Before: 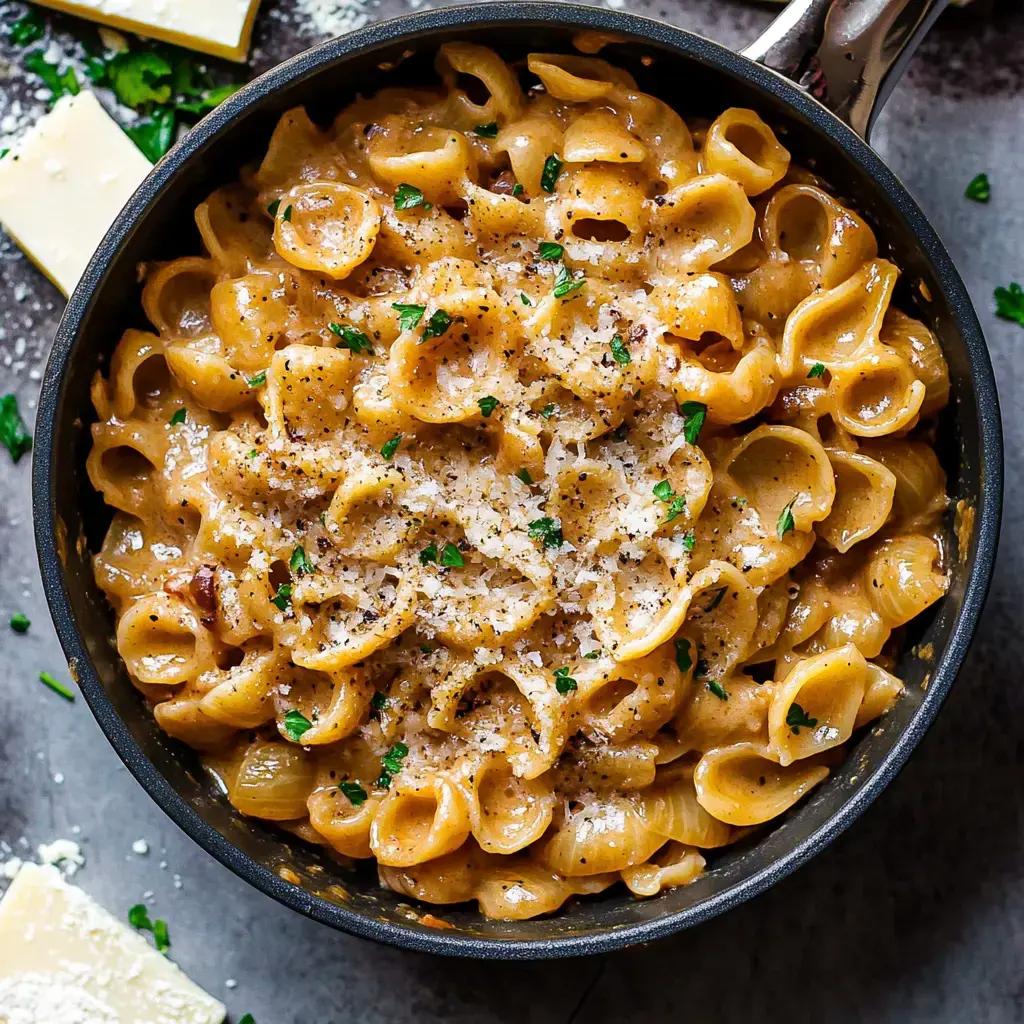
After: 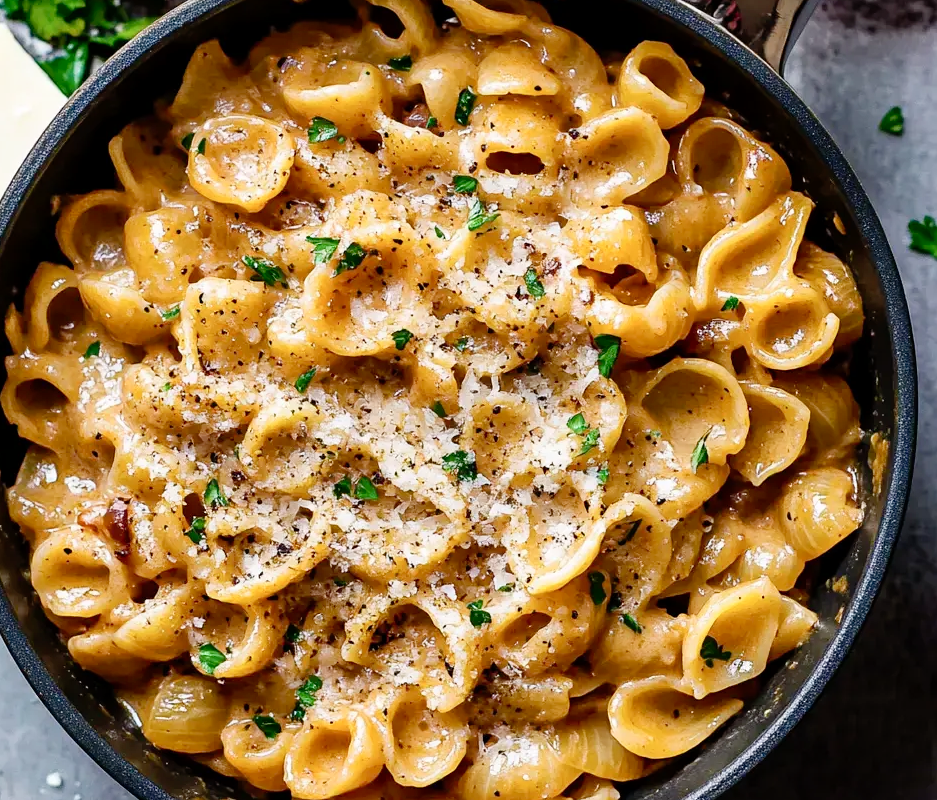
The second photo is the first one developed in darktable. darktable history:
shadows and highlights: shadows -13.21, white point adjustment 4.17, highlights 28.58
exposure: black level correction 0.001, compensate exposure bias true, compensate highlight preservation false
crop: left 8.413%, top 6.561%, bottom 15.299%
tone curve: curves: ch0 [(0, 0) (0.07, 0.052) (0.23, 0.254) (0.486, 0.53) (0.822, 0.825) (0.994, 0.955)]; ch1 [(0, 0) (0.226, 0.261) (0.379, 0.442) (0.469, 0.472) (0.495, 0.495) (0.514, 0.504) (0.561, 0.568) (0.59, 0.612) (1, 1)]; ch2 [(0, 0) (0.269, 0.299) (0.459, 0.441) (0.498, 0.499) (0.523, 0.52) (0.586, 0.569) (0.635, 0.617) (0.659, 0.681) (0.718, 0.764) (1, 1)], preserve colors none
